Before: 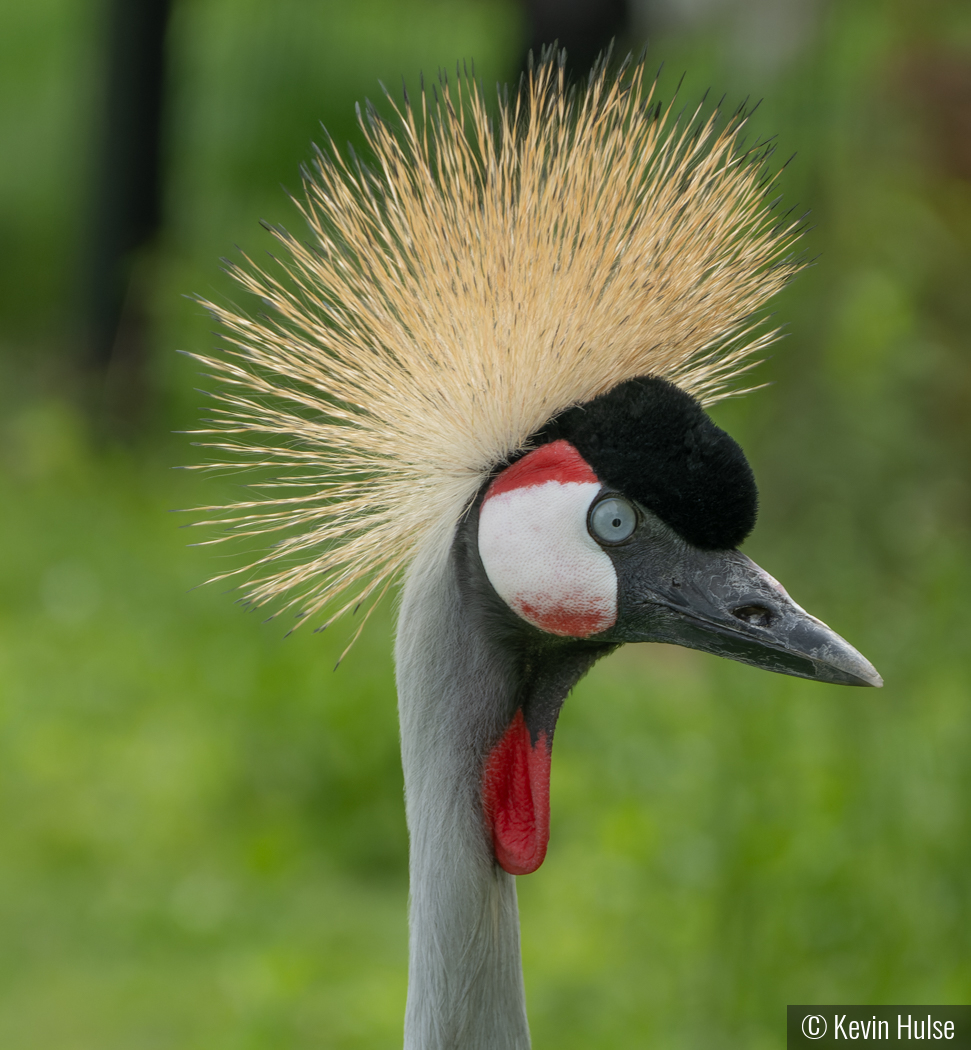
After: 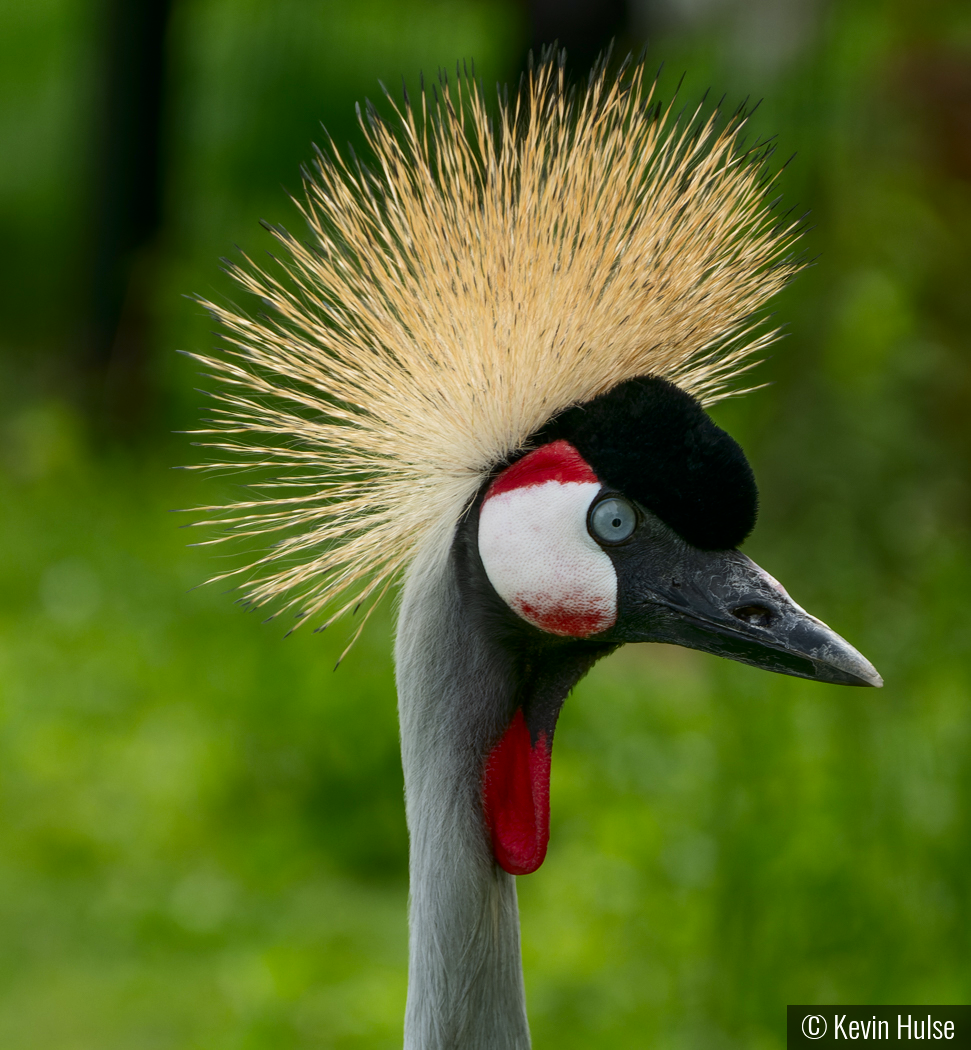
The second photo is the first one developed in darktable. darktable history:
contrast brightness saturation: contrast 0.192, brightness -0.114, saturation 0.205
